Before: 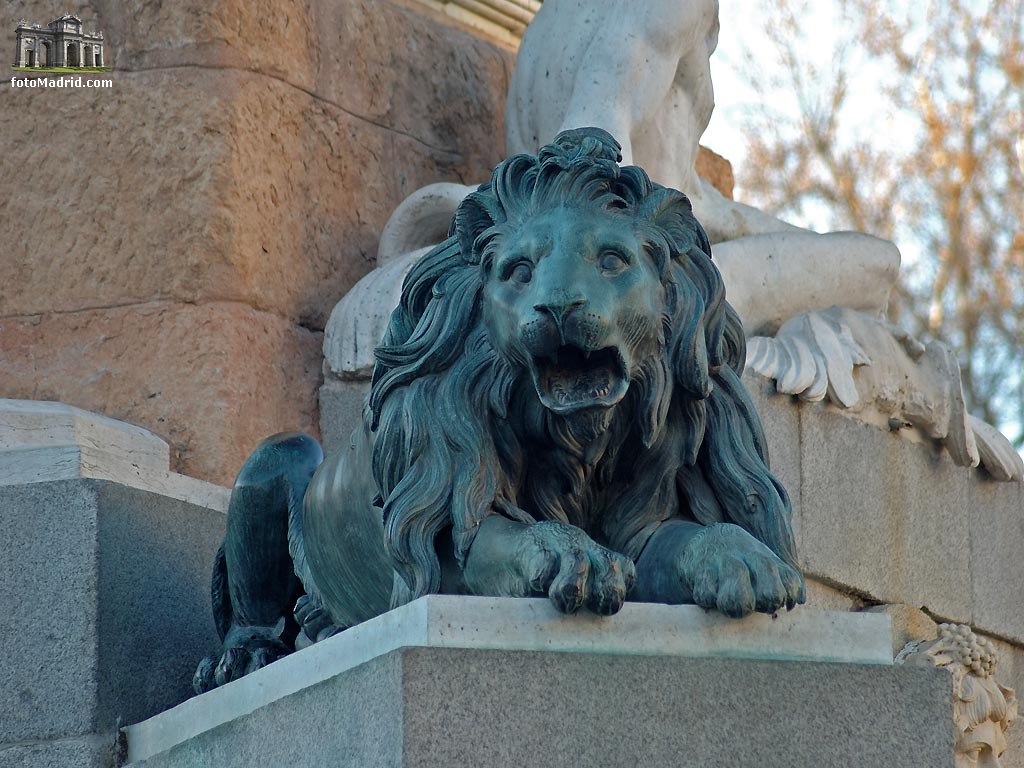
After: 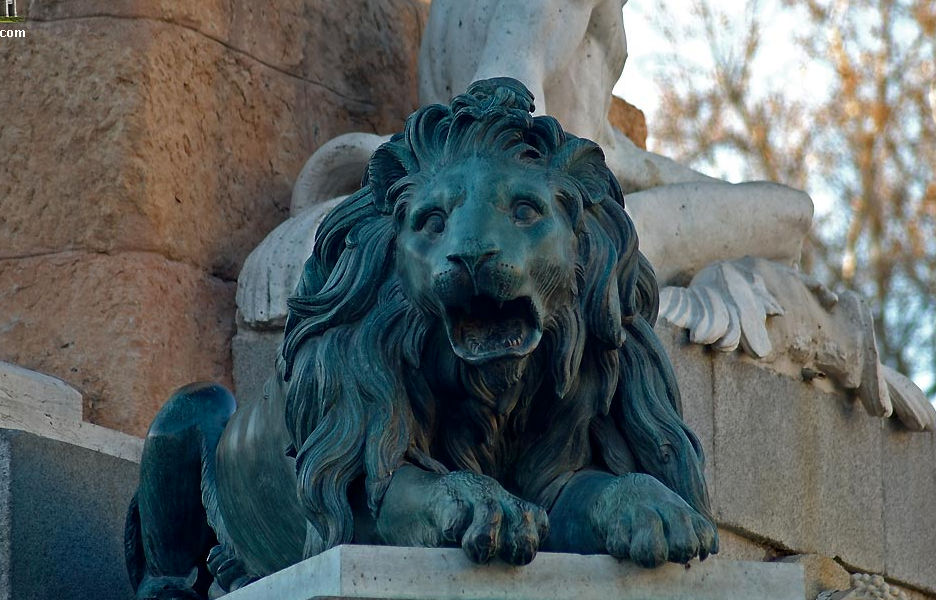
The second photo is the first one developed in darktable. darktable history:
contrast brightness saturation: contrast 0.065, brightness -0.13, saturation 0.059
crop: left 8.511%, top 6.537%, bottom 15.21%
